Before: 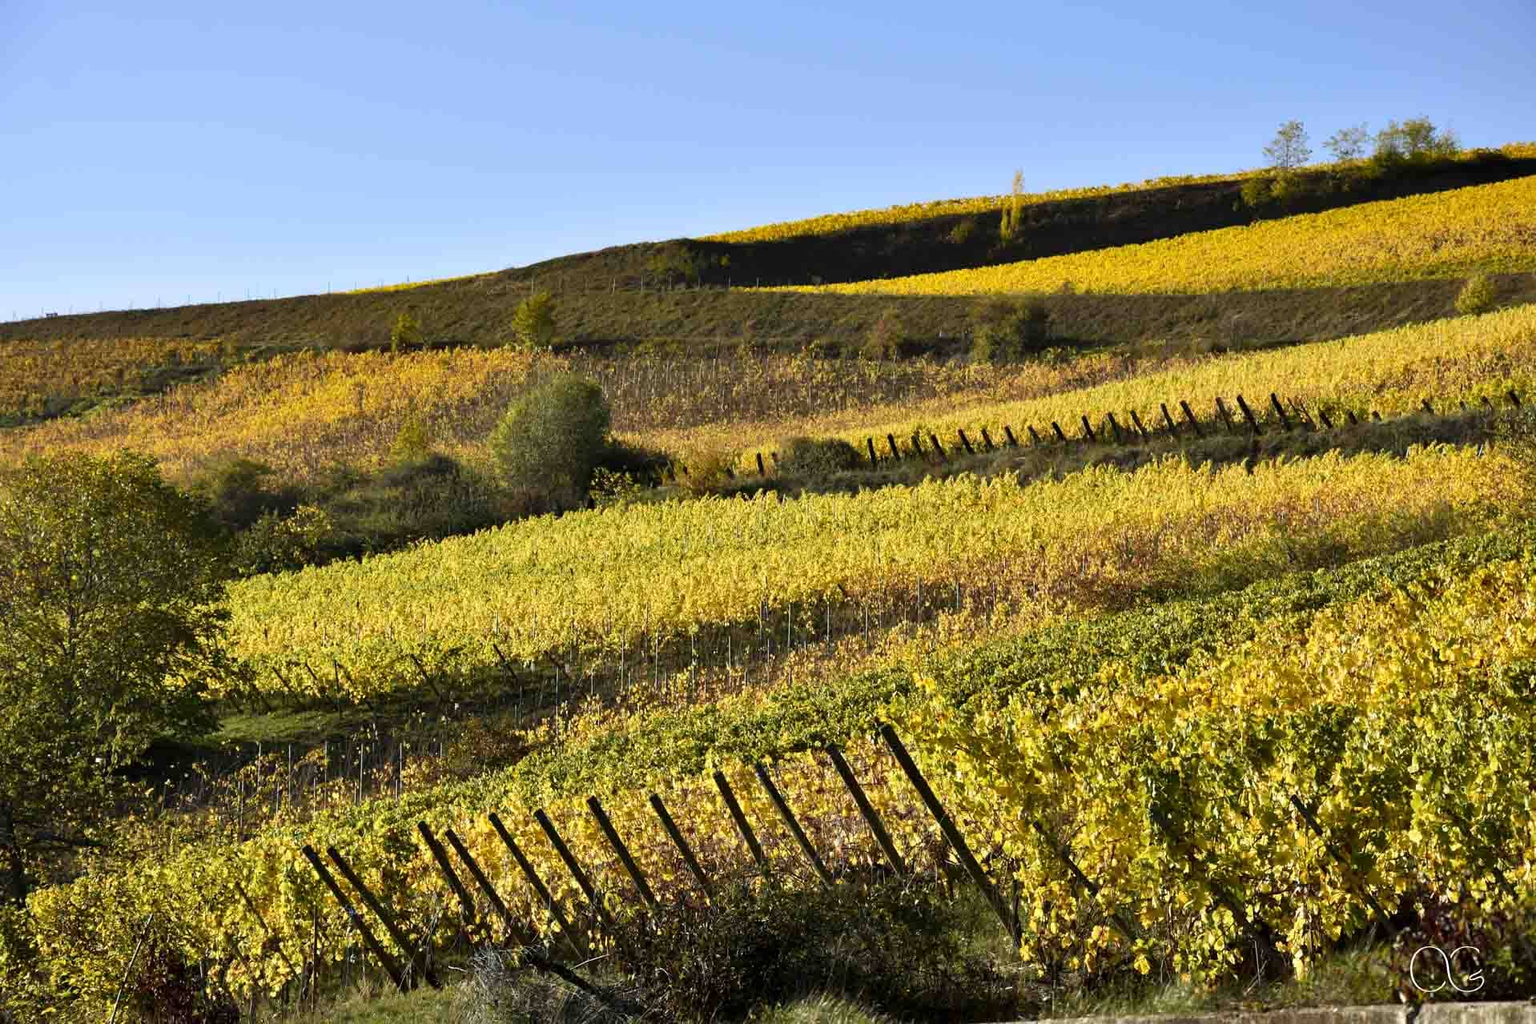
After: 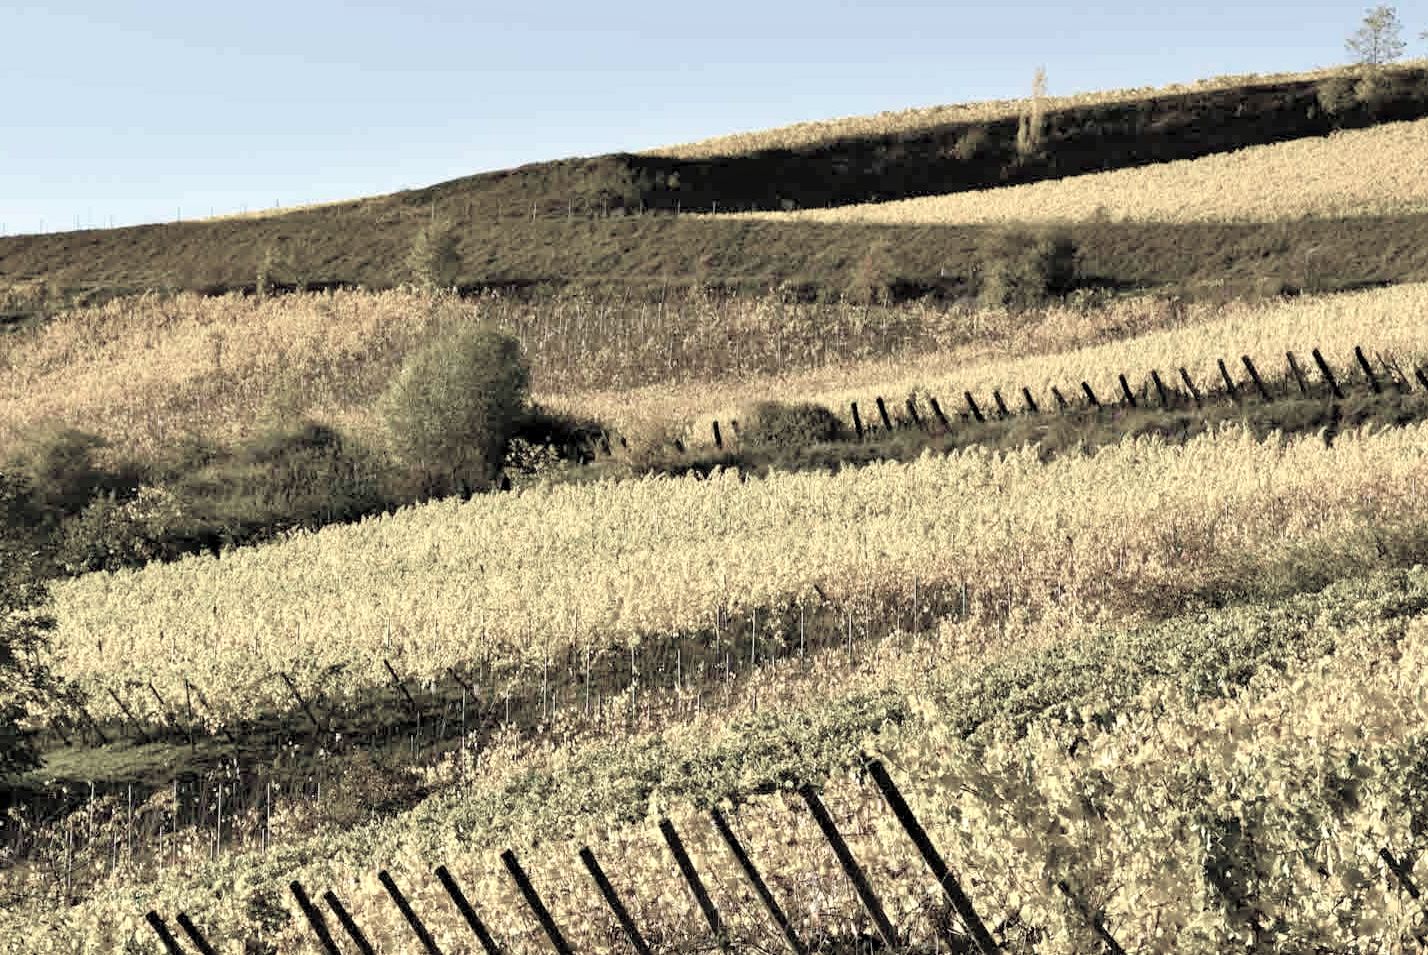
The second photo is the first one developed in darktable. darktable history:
exposure: black level correction 0.002, exposure 0.148 EV, compensate exposure bias true, compensate highlight preservation false
color balance rgb: highlights gain › luminance 6.47%, highlights gain › chroma 2.609%, highlights gain › hue 91.16°, linear chroma grading › shadows 9.574%, linear chroma grading › highlights 9.215%, linear chroma grading › global chroma 14.457%, linear chroma grading › mid-tones 14.995%, perceptual saturation grading › global saturation 20%, perceptual saturation grading › highlights -24.965%, perceptual saturation grading › shadows 49.882%, global vibrance 20%
crop and rotate: left 12.124%, top 11.413%, right 13.42%, bottom 13.914%
contrast brightness saturation: brightness 0.184, saturation -0.507
haze removal: adaptive false
color correction: highlights b* 0.063, saturation 0.557
